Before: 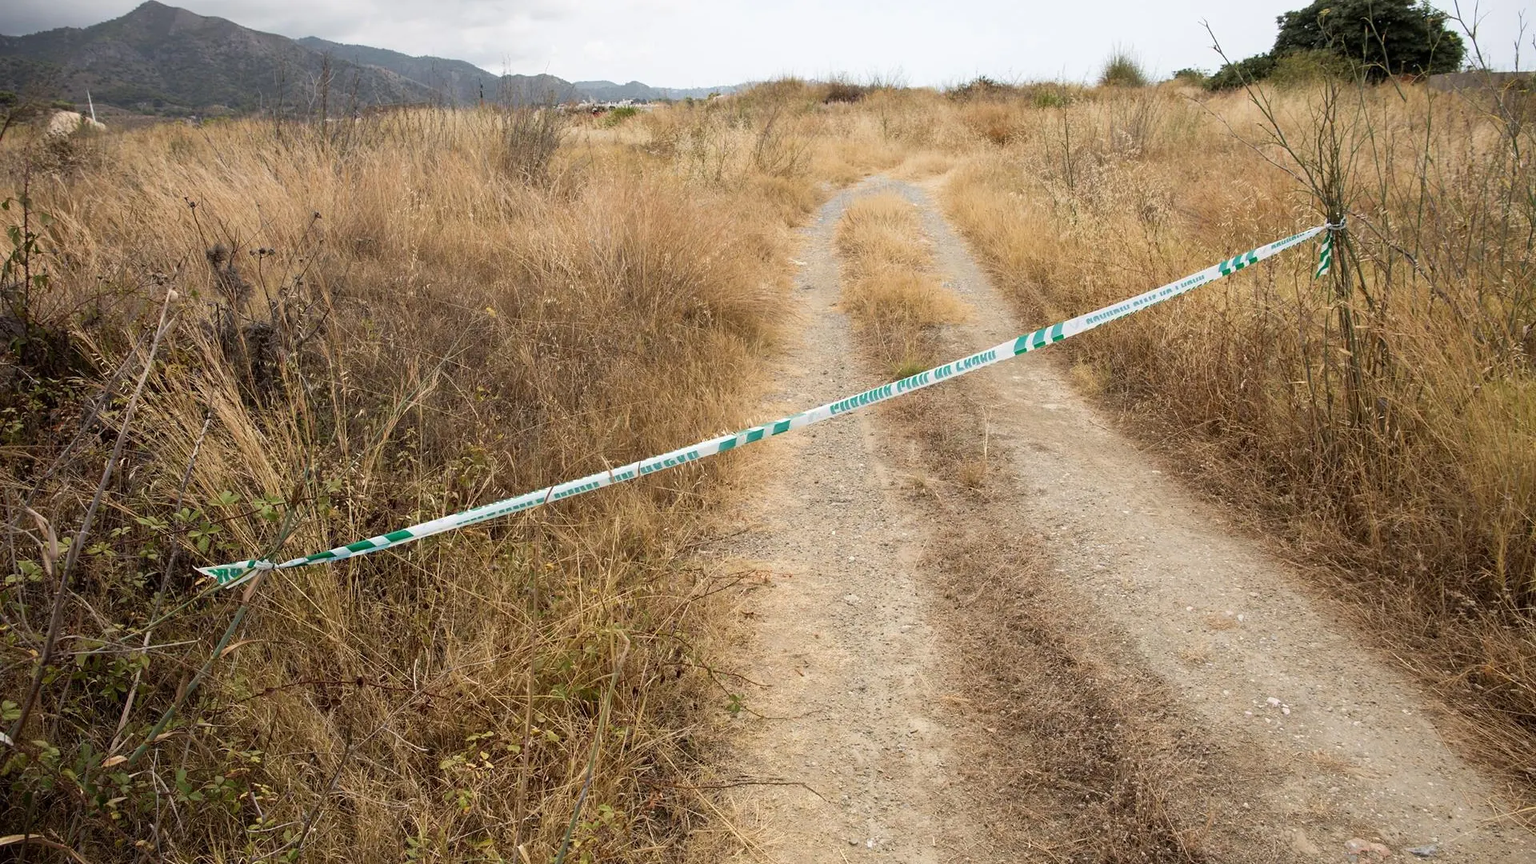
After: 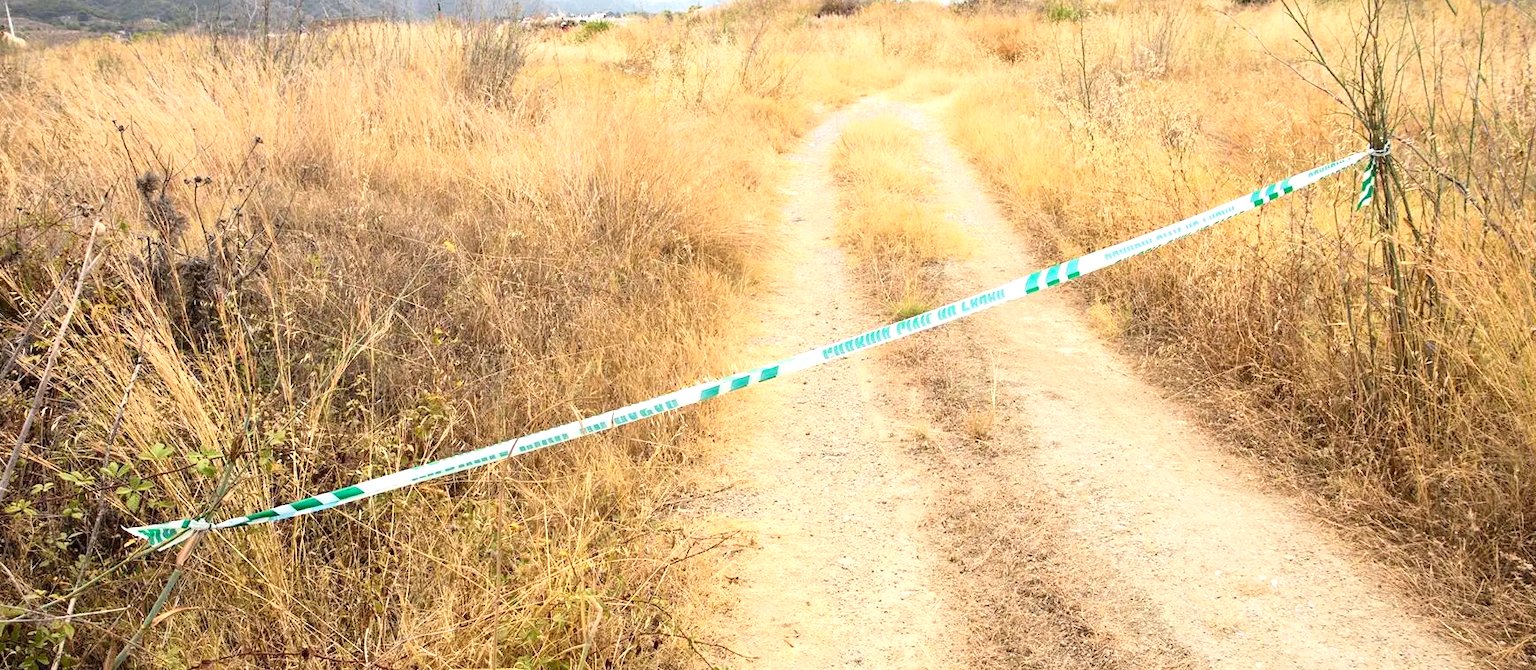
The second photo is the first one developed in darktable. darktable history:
exposure: exposure 0.784 EV, compensate exposure bias true, compensate highlight preservation false
contrast brightness saturation: contrast 0.199, brightness 0.157, saturation 0.225
crop: left 5.402%, top 10.208%, right 3.667%, bottom 19.205%
